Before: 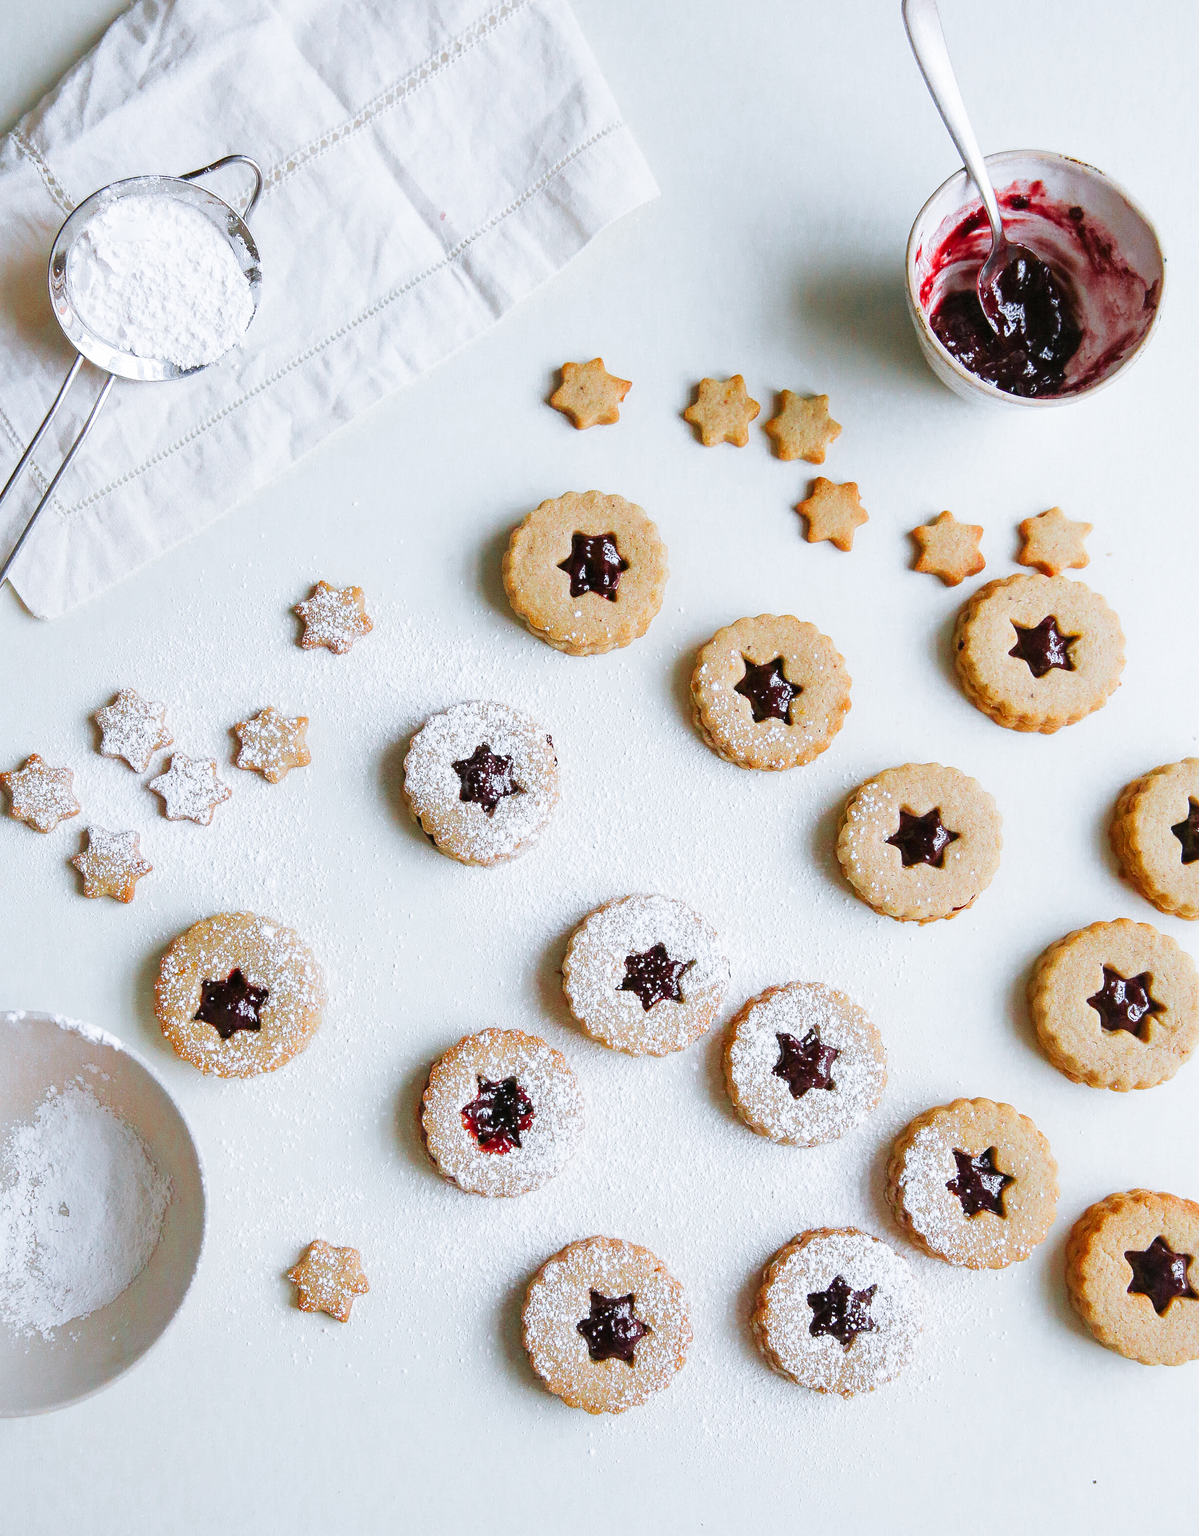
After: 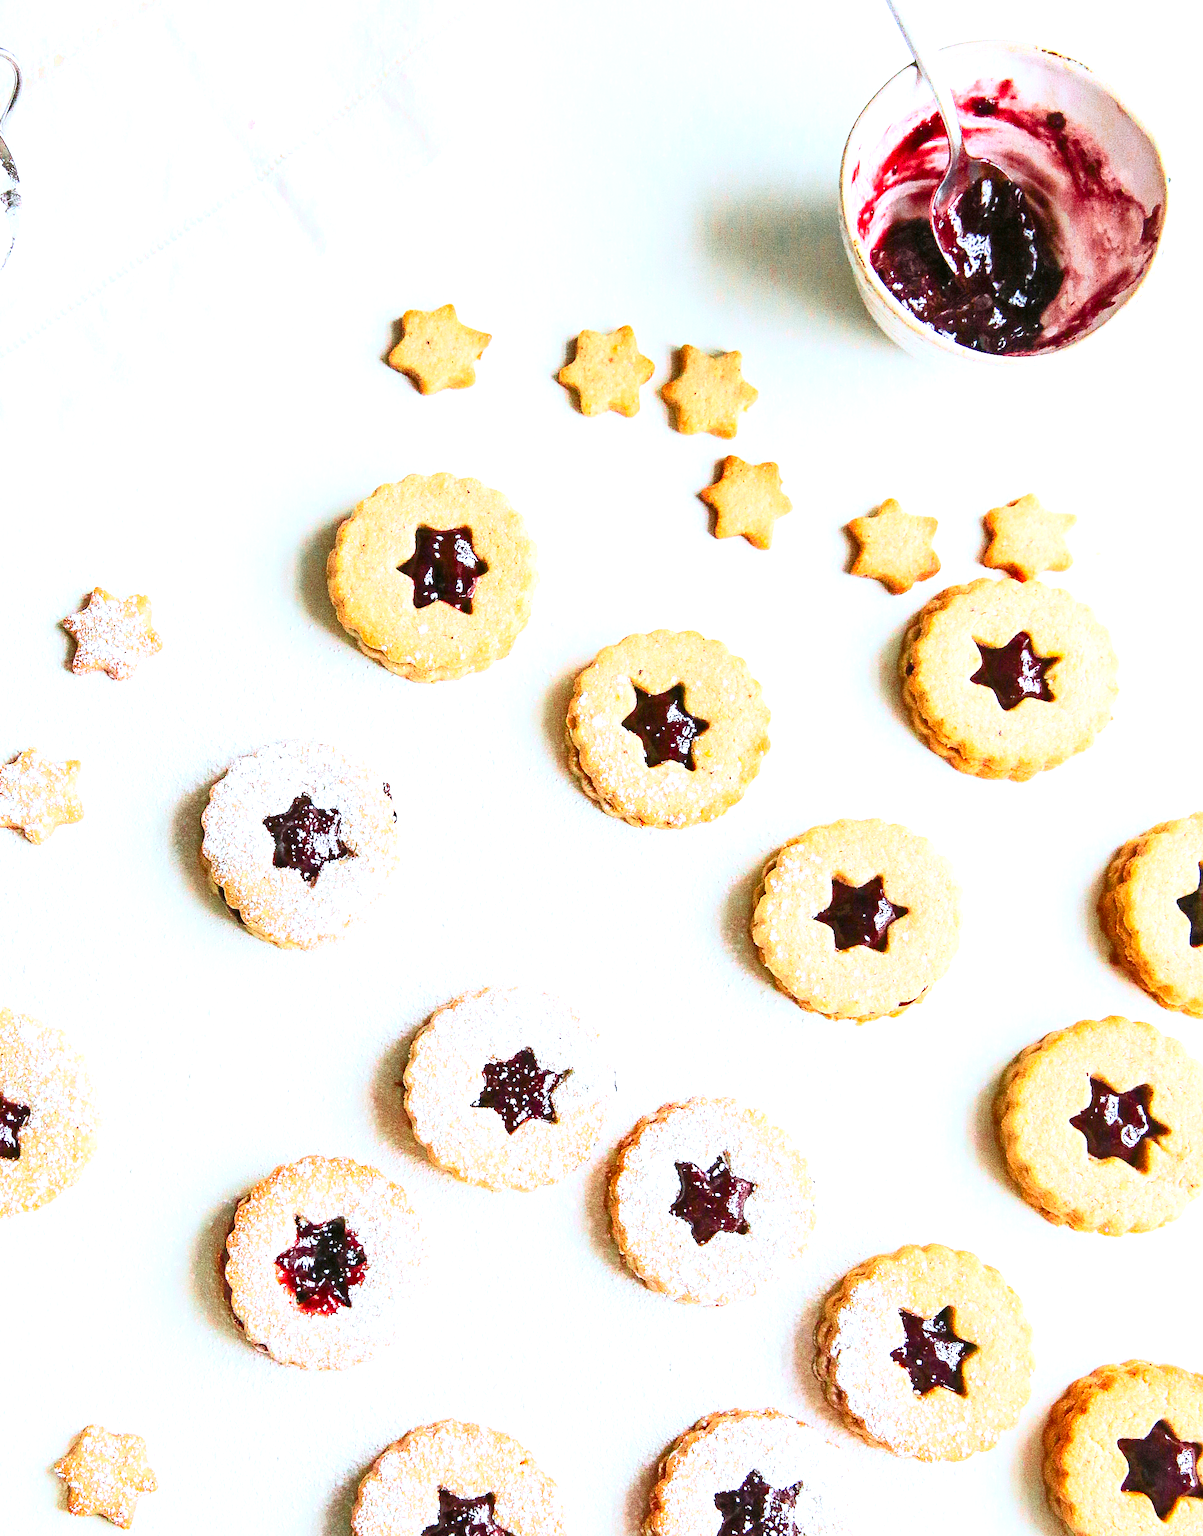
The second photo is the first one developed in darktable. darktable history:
crop and rotate: left 20.505%, top 7.744%, right 0.476%, bottom 13.503%
exposure: exposure 0.732 EV, compensate highlight preservation false
tone equalizer: -7 EV 0.149 EV, -6 EV 0.566 EV, -5 EV 1.19 EV, -4 EV 1.36 EV, -3 EV 1.15 EV, -2 EV 0.6 EV, -1 EV 0.156 EV
contrast brightness saturation: contrast 0.399, brightness 0.11, saturation 0.21
